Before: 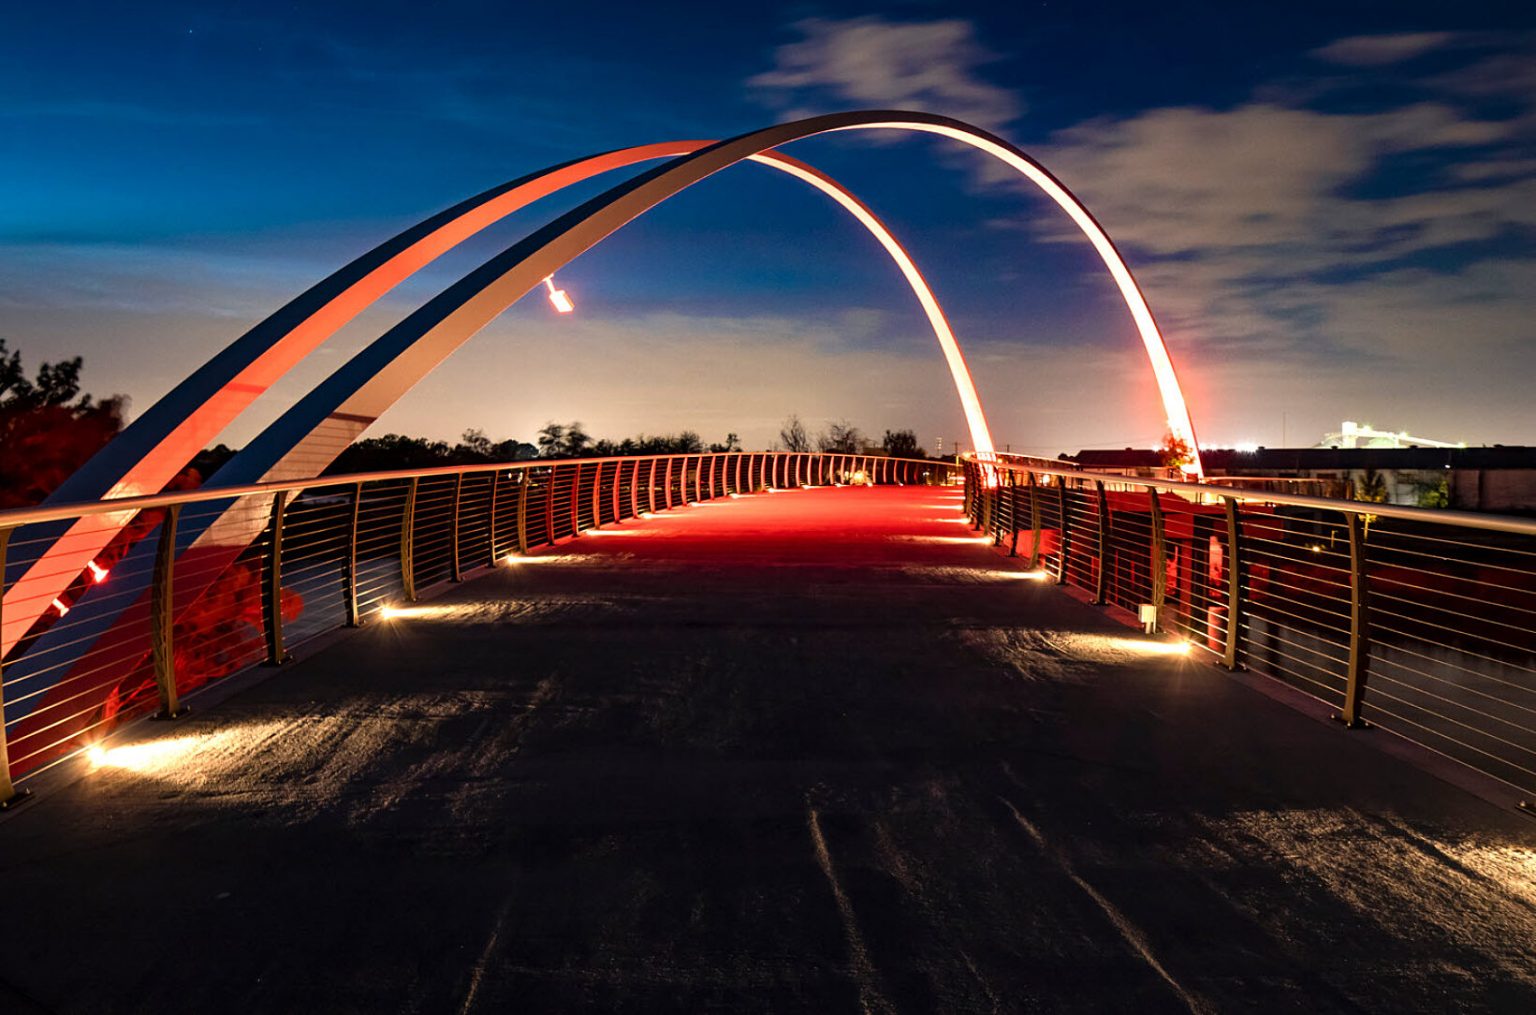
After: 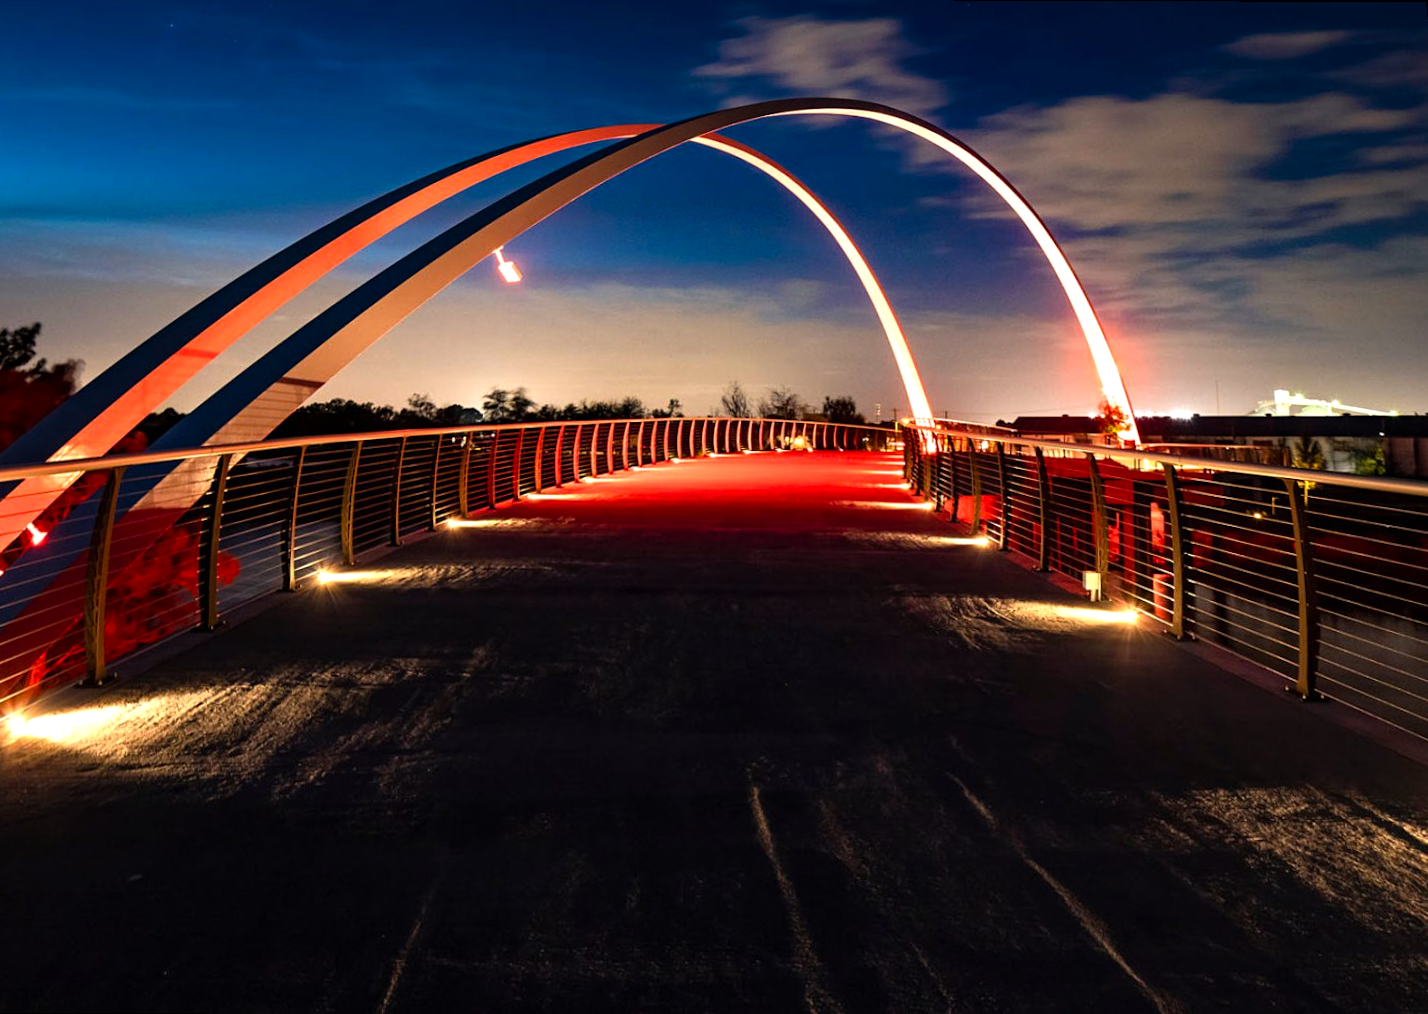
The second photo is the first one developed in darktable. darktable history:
color balance: contrast 8.5%, output saturation 105%
rotate and perspective: rotation 0.215°, lens shift (vertical) -0.139, crop left 0.069, crop right 0.939, crop top 0.002, crop bottom 0.996
